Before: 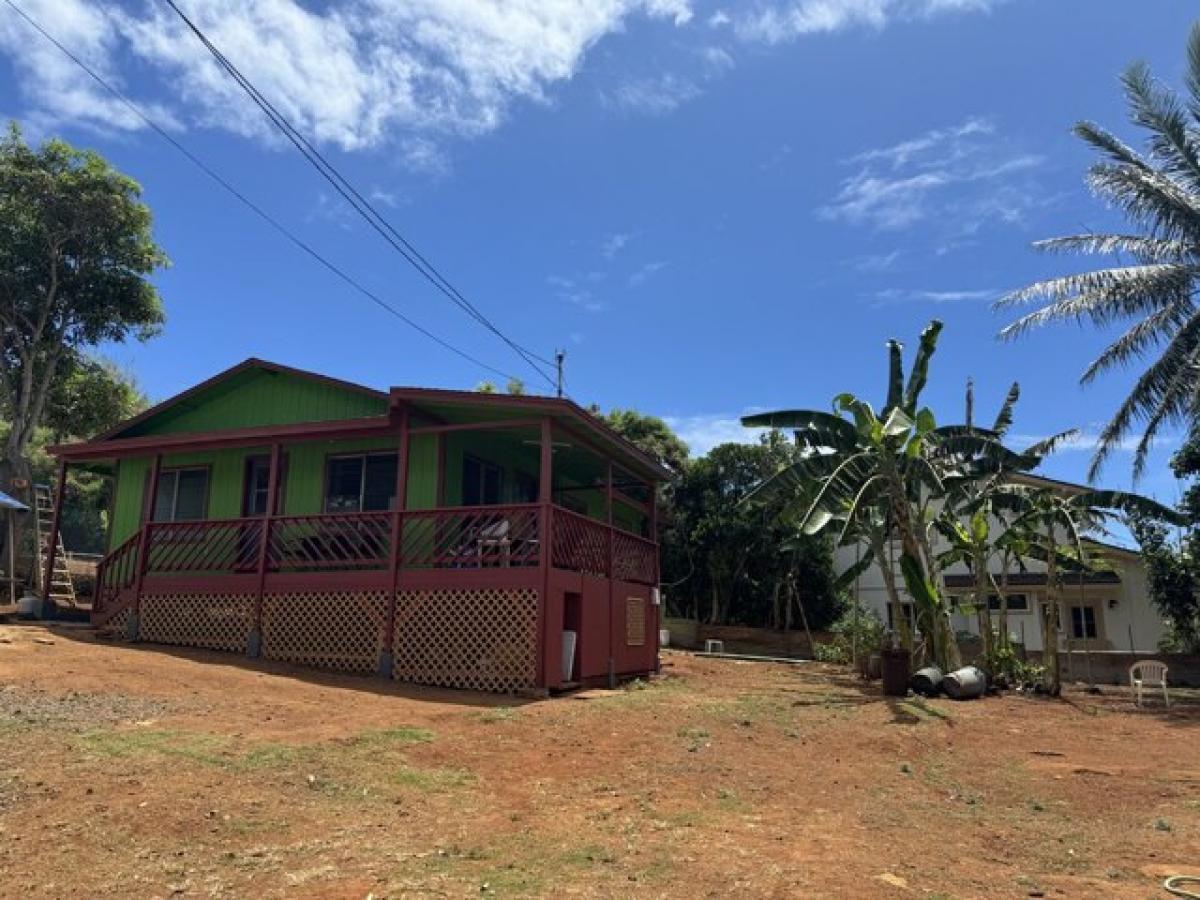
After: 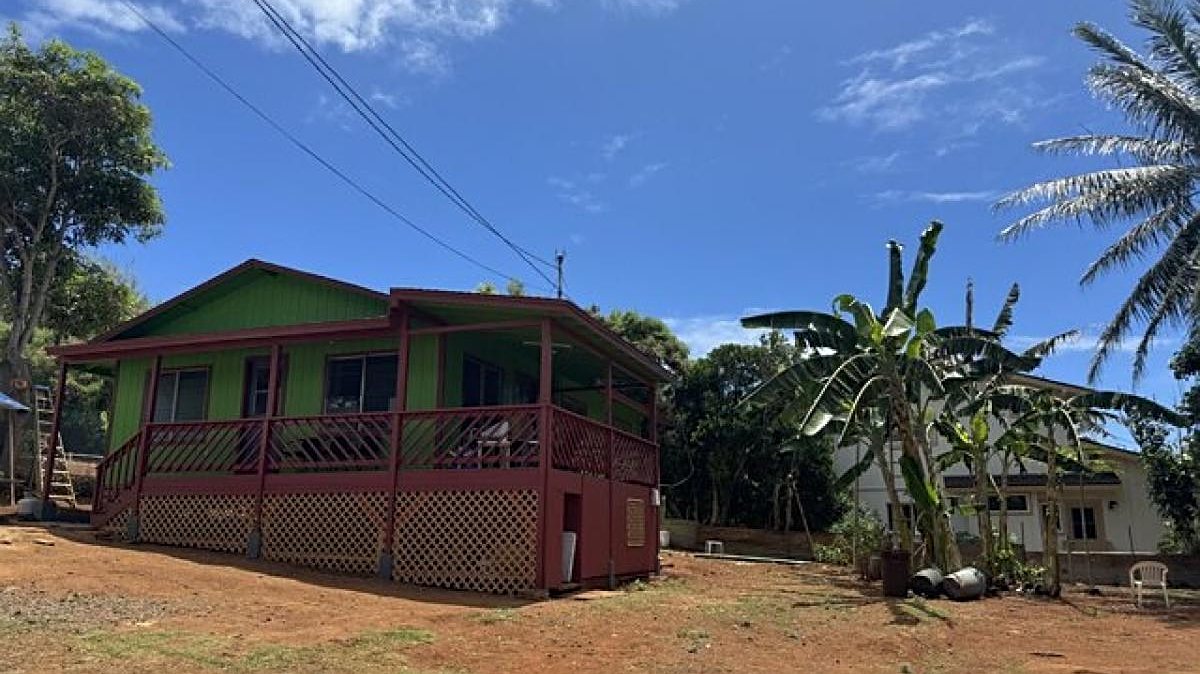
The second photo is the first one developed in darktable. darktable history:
sharpen: on, module defaults
crop: top 11.044%, bottom 13.957%
